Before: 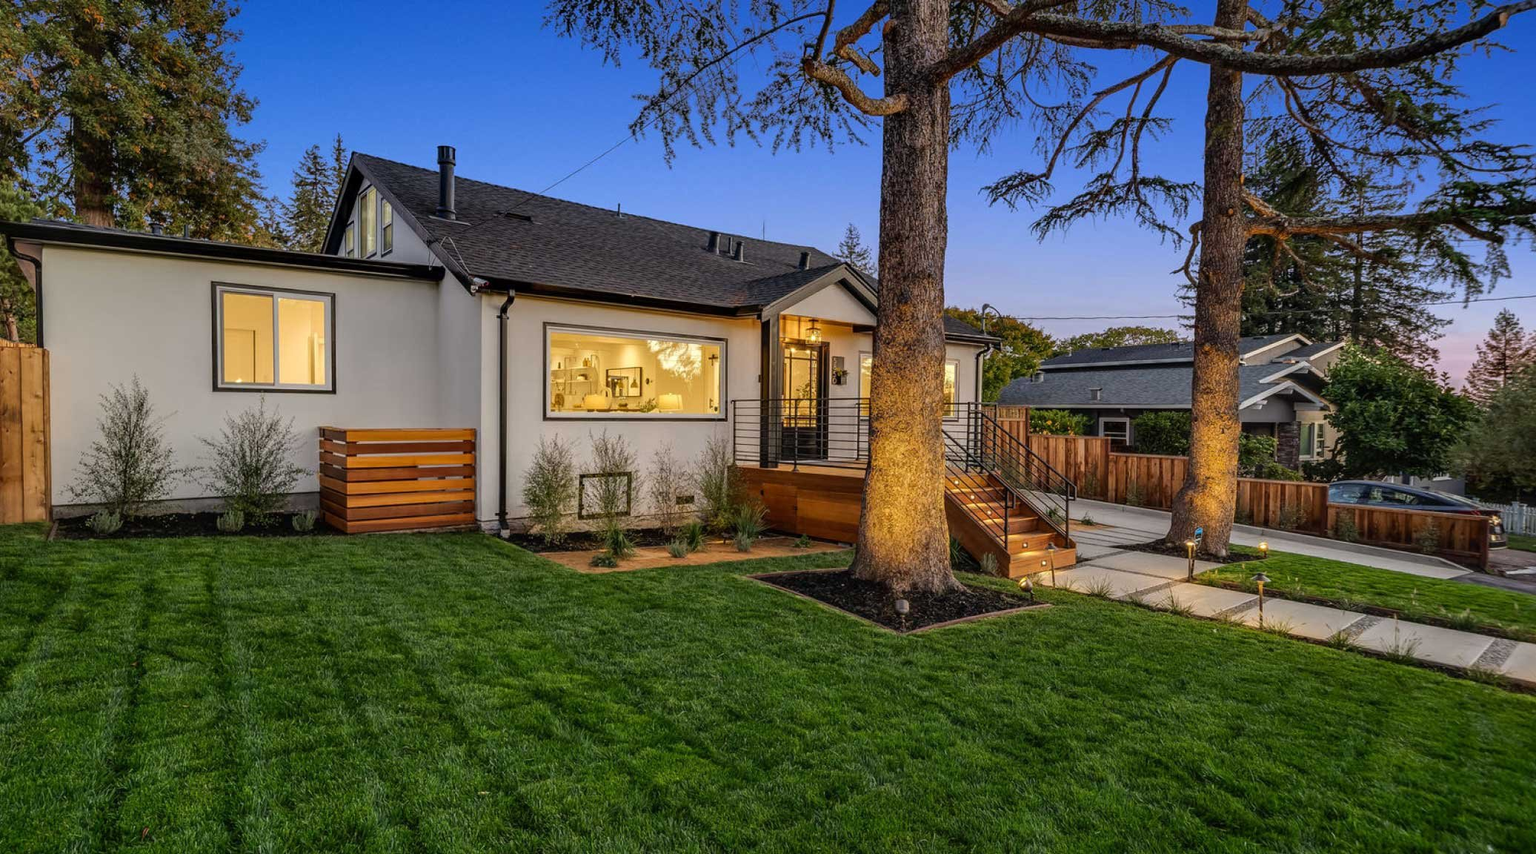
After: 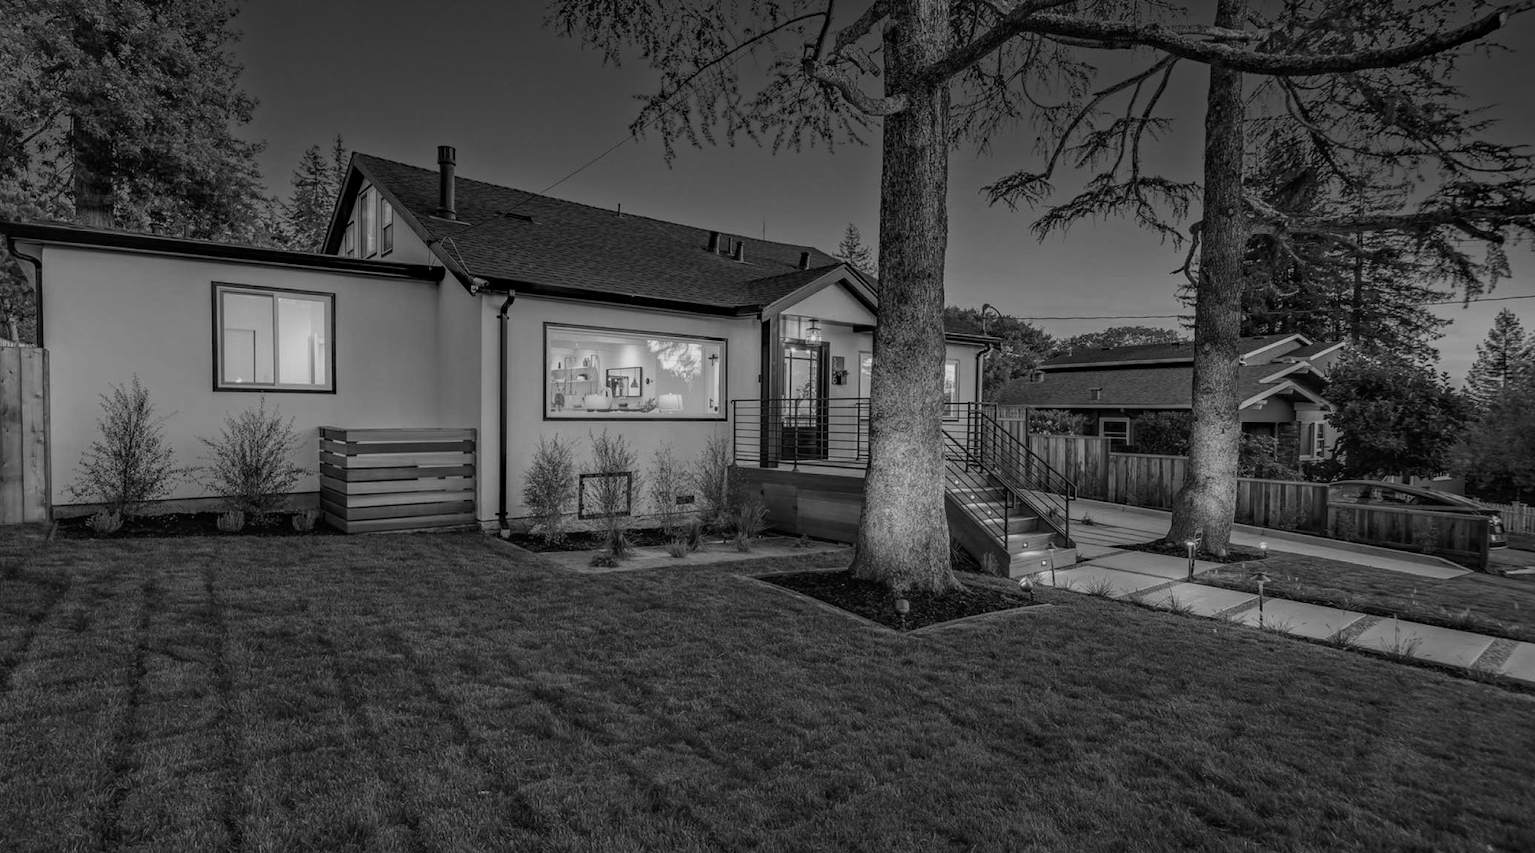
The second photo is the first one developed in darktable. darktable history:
monochrome: a 79.32, b 81.83, size 1.1
haze removal: strength 0.25, distance 0.25, compatibility mode true, adaptive false
